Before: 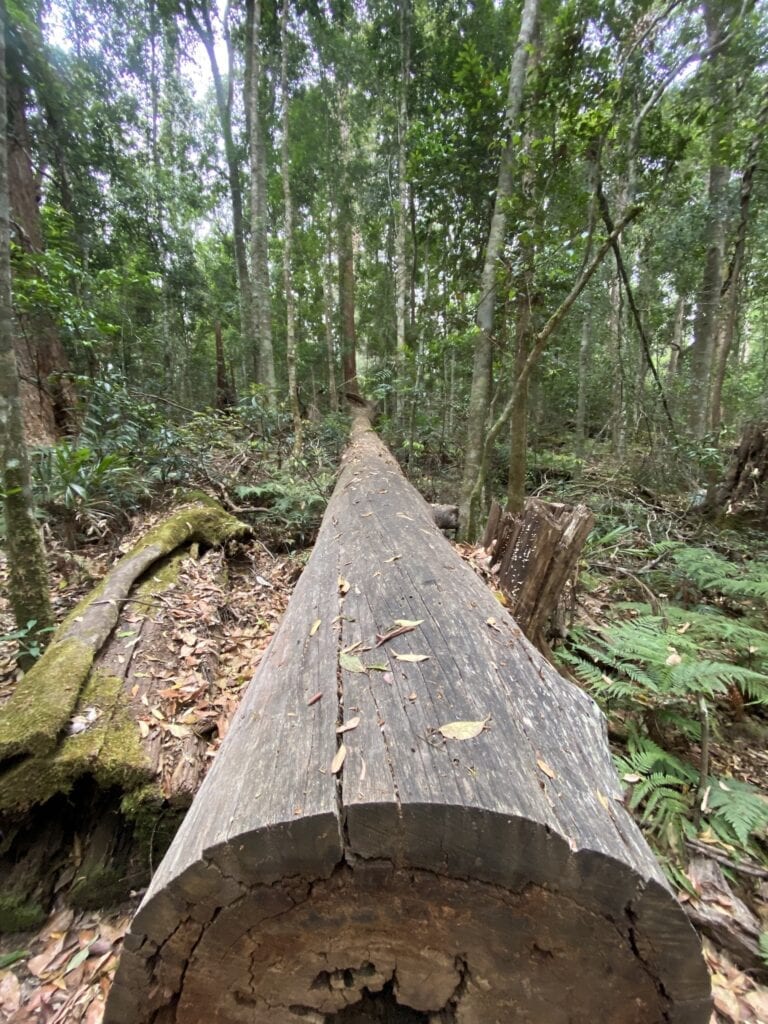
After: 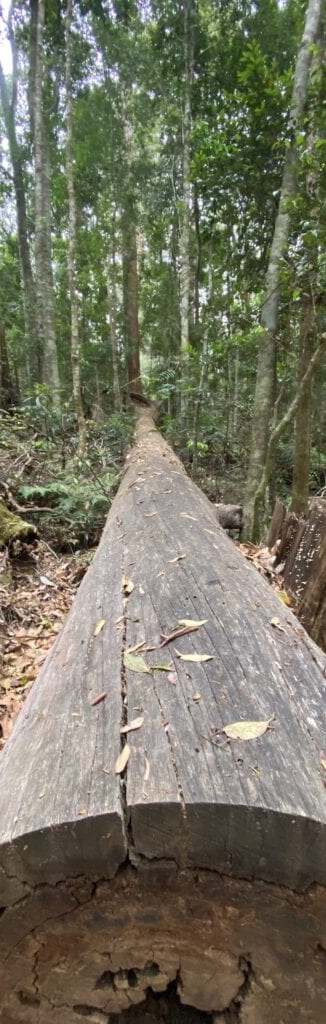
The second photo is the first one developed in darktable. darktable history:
crop: left 28.175%, right 29.334%
tone equalizer: edges refinement/feathering 500, mask exposure compensation -1.57 EV, preserve details no
